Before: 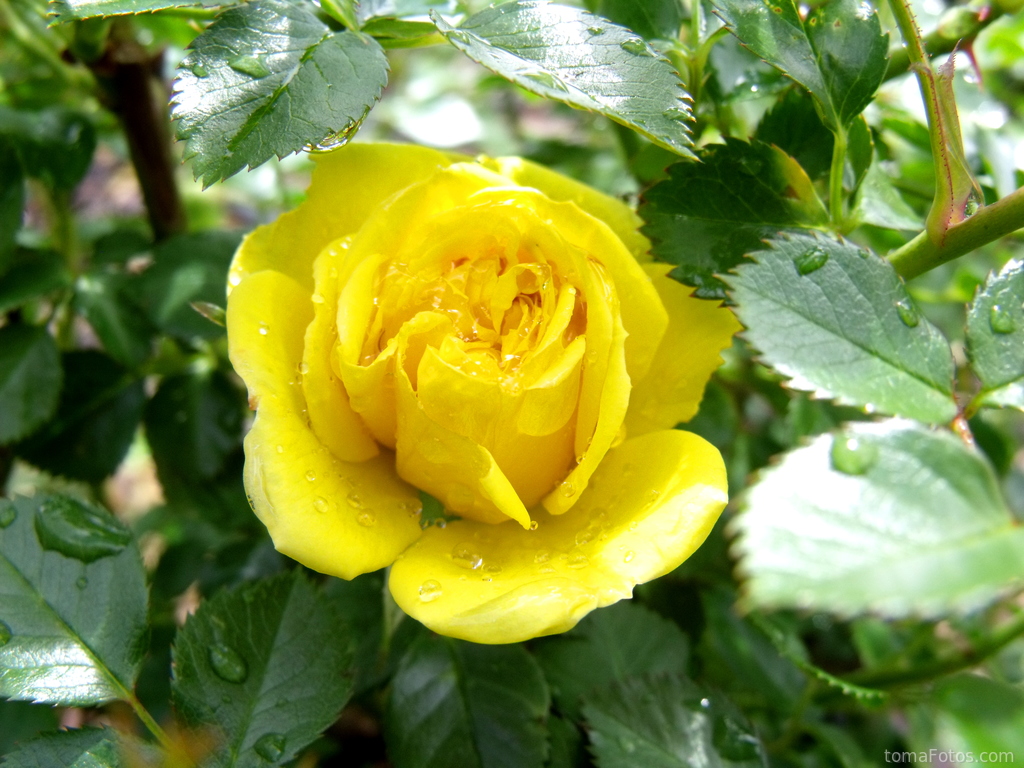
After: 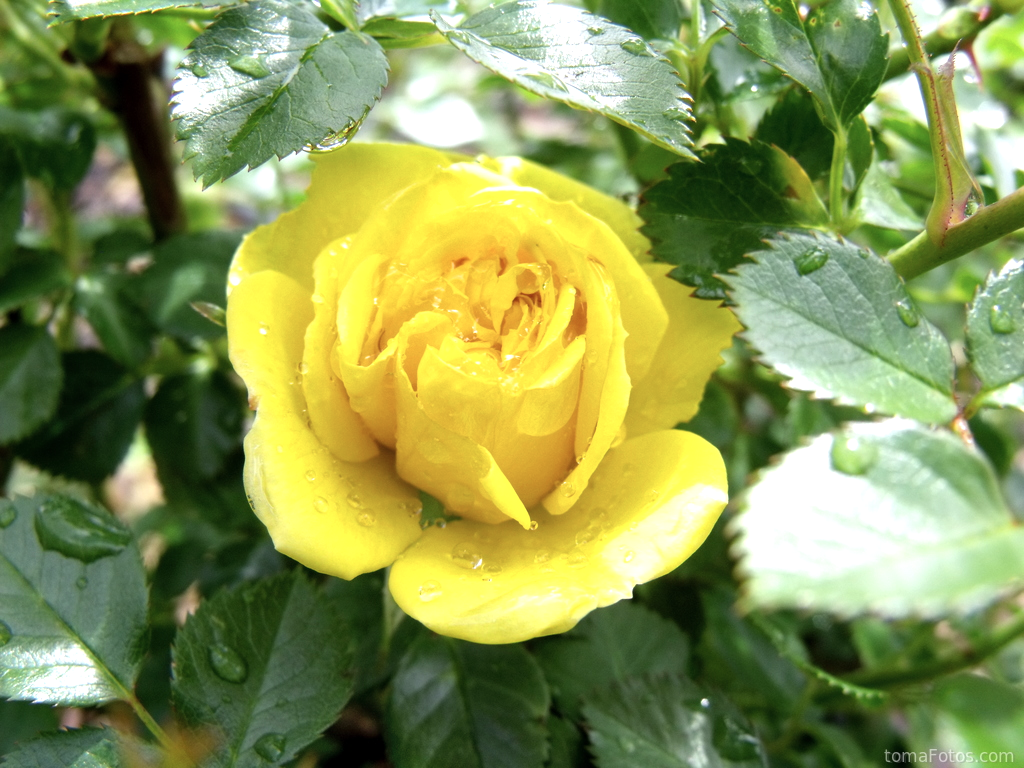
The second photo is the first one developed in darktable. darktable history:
shadows and highlights: radius 46.8, white point adjustment 6.67, compress 79.83%, soften with gaussian
contrast brightness saturation: saturation -0.097
